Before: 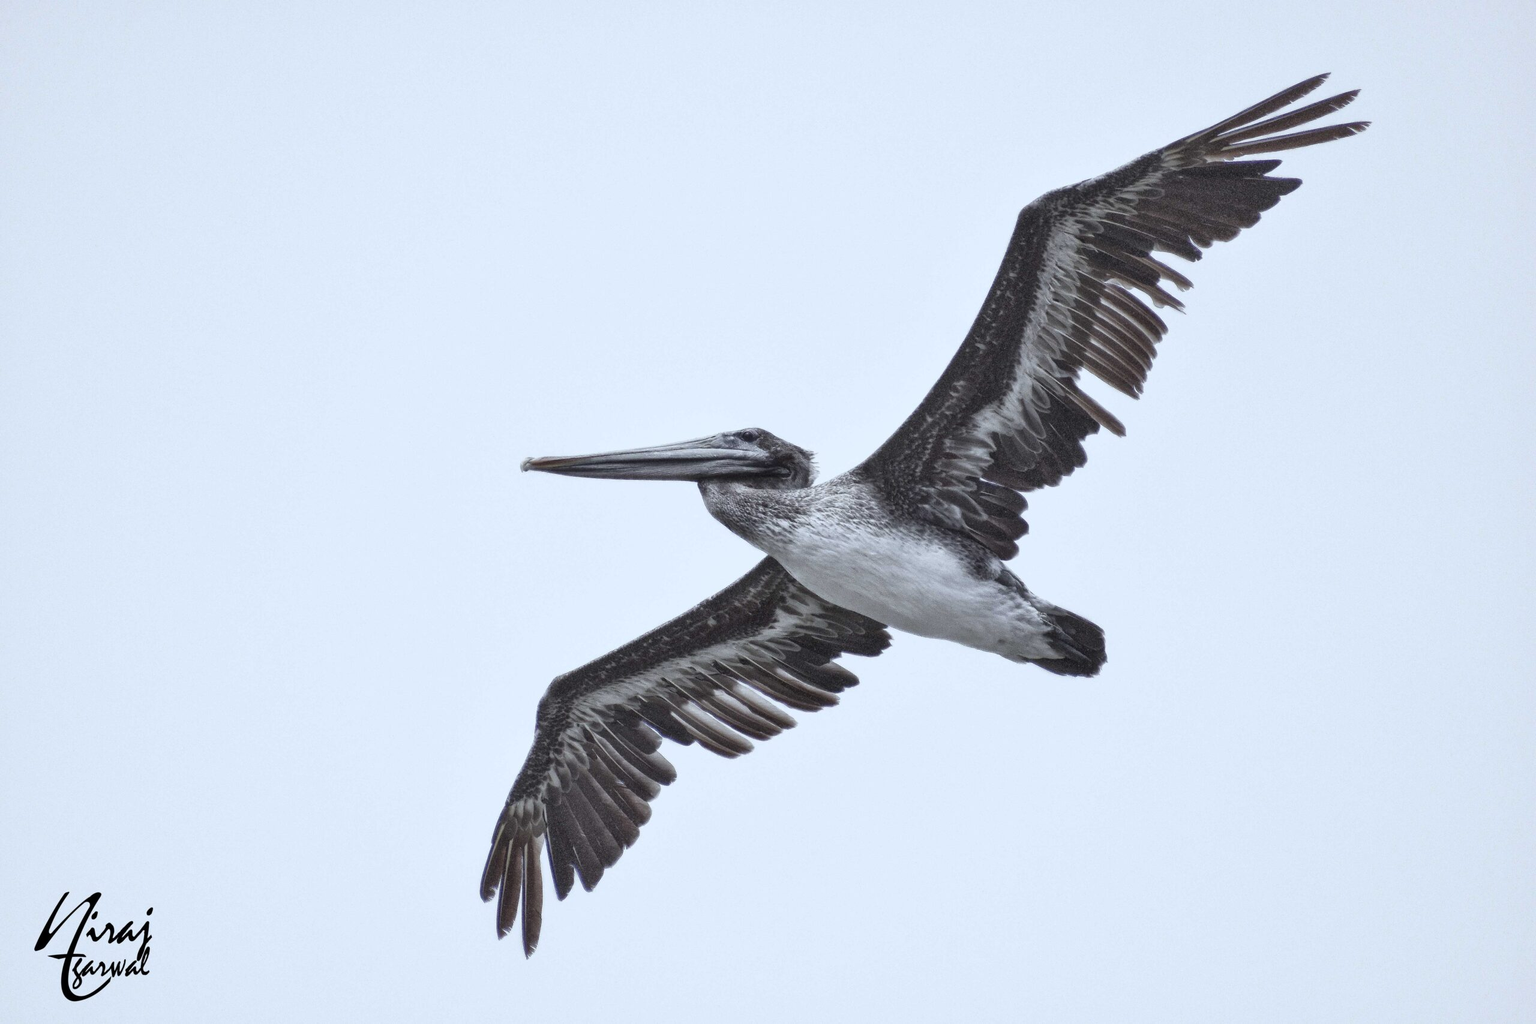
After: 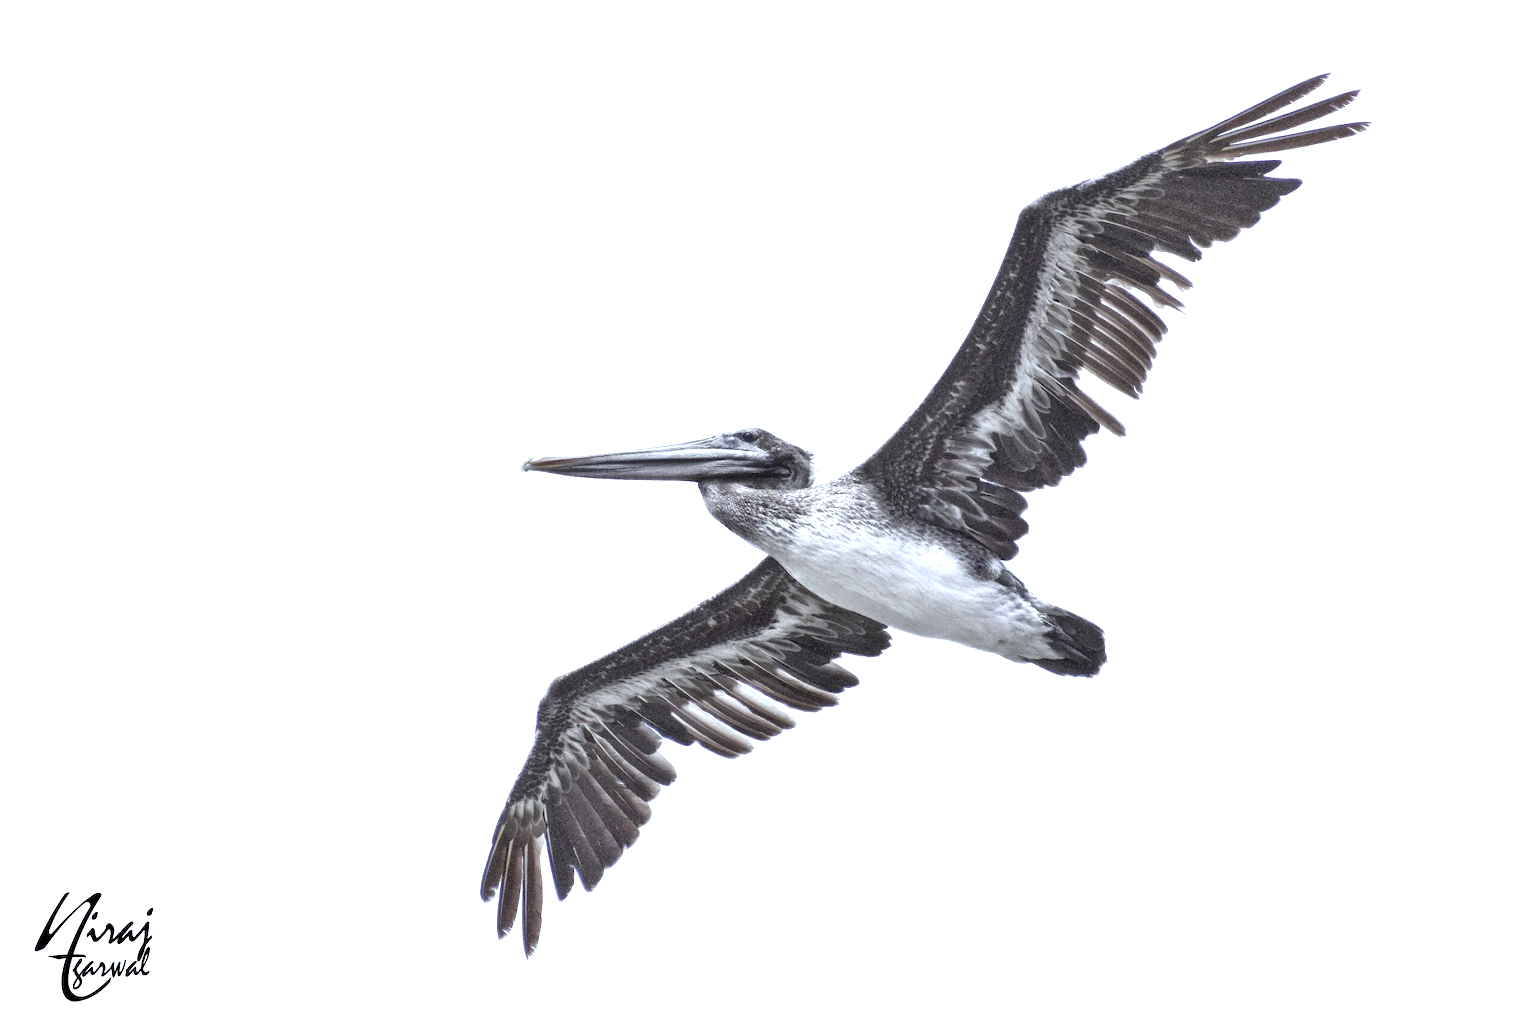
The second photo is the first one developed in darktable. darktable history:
tone equalizer: -8 EV -0.417 EV, -7 EV -0.392 EV, -6 EV -0.372 EV, -5 EV -0.2 EV, -3 EV 0.248 EV, -2 EV 0.306 EV, -1 EV 0.409 EV, +0 EV 0.425 EV, mask exposure compensation -0.507 EV
exposure: black level correction 0.001, exposure 0.498 EV, compensate highlight preservation false
